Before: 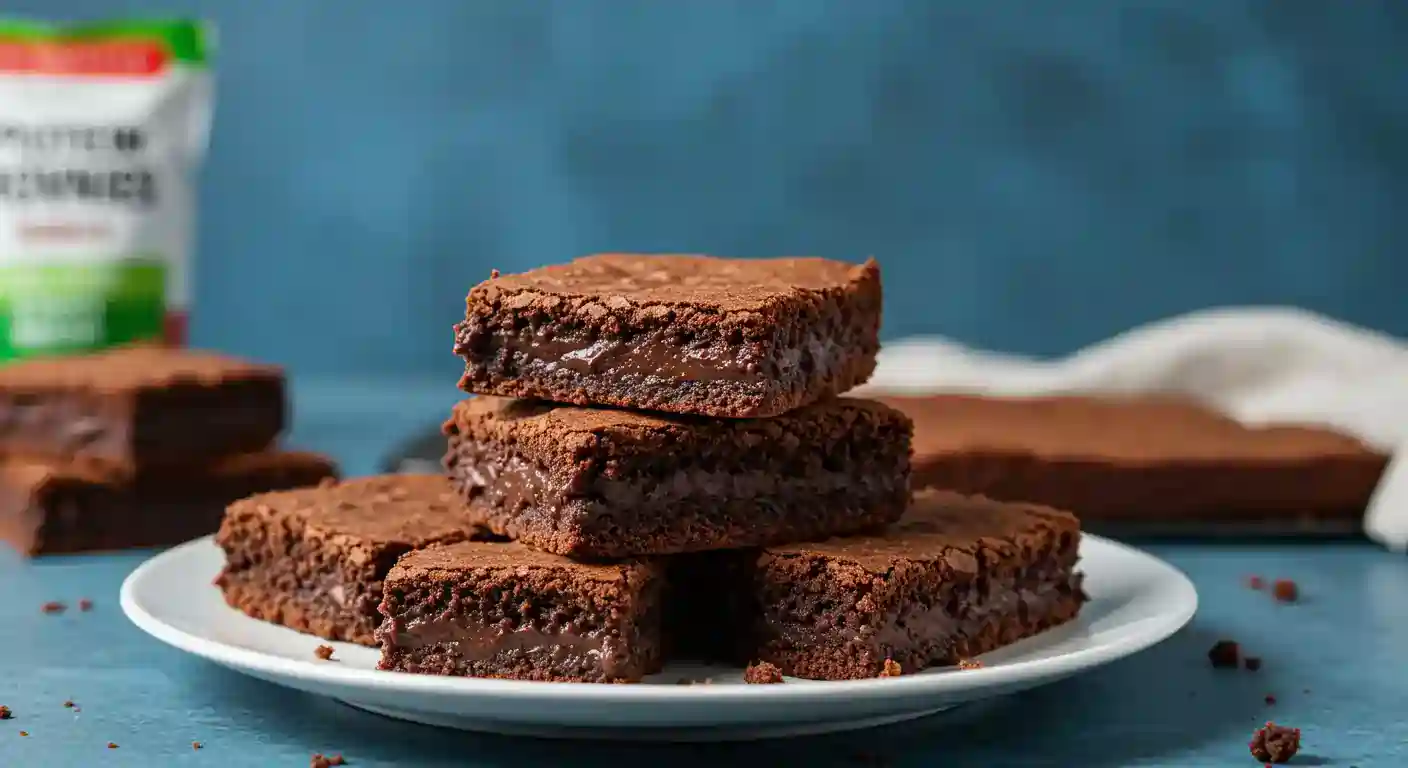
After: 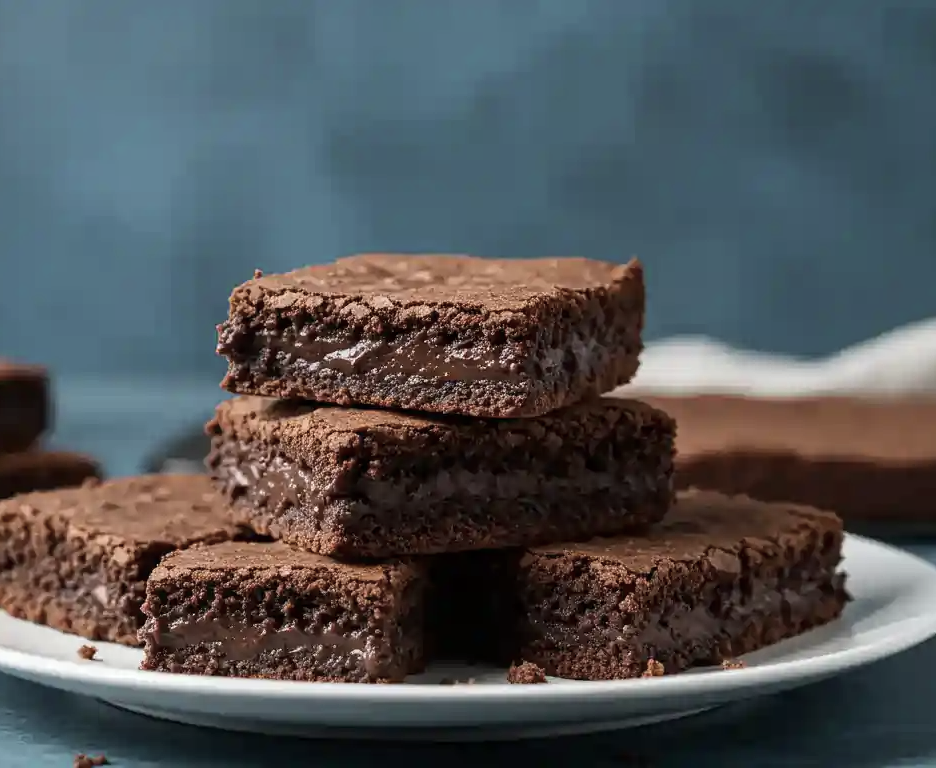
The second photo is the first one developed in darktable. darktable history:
crop: left 16.899%, right 16.556%
contrast brightness saturation: contrast 0.1, saturation -0.36
